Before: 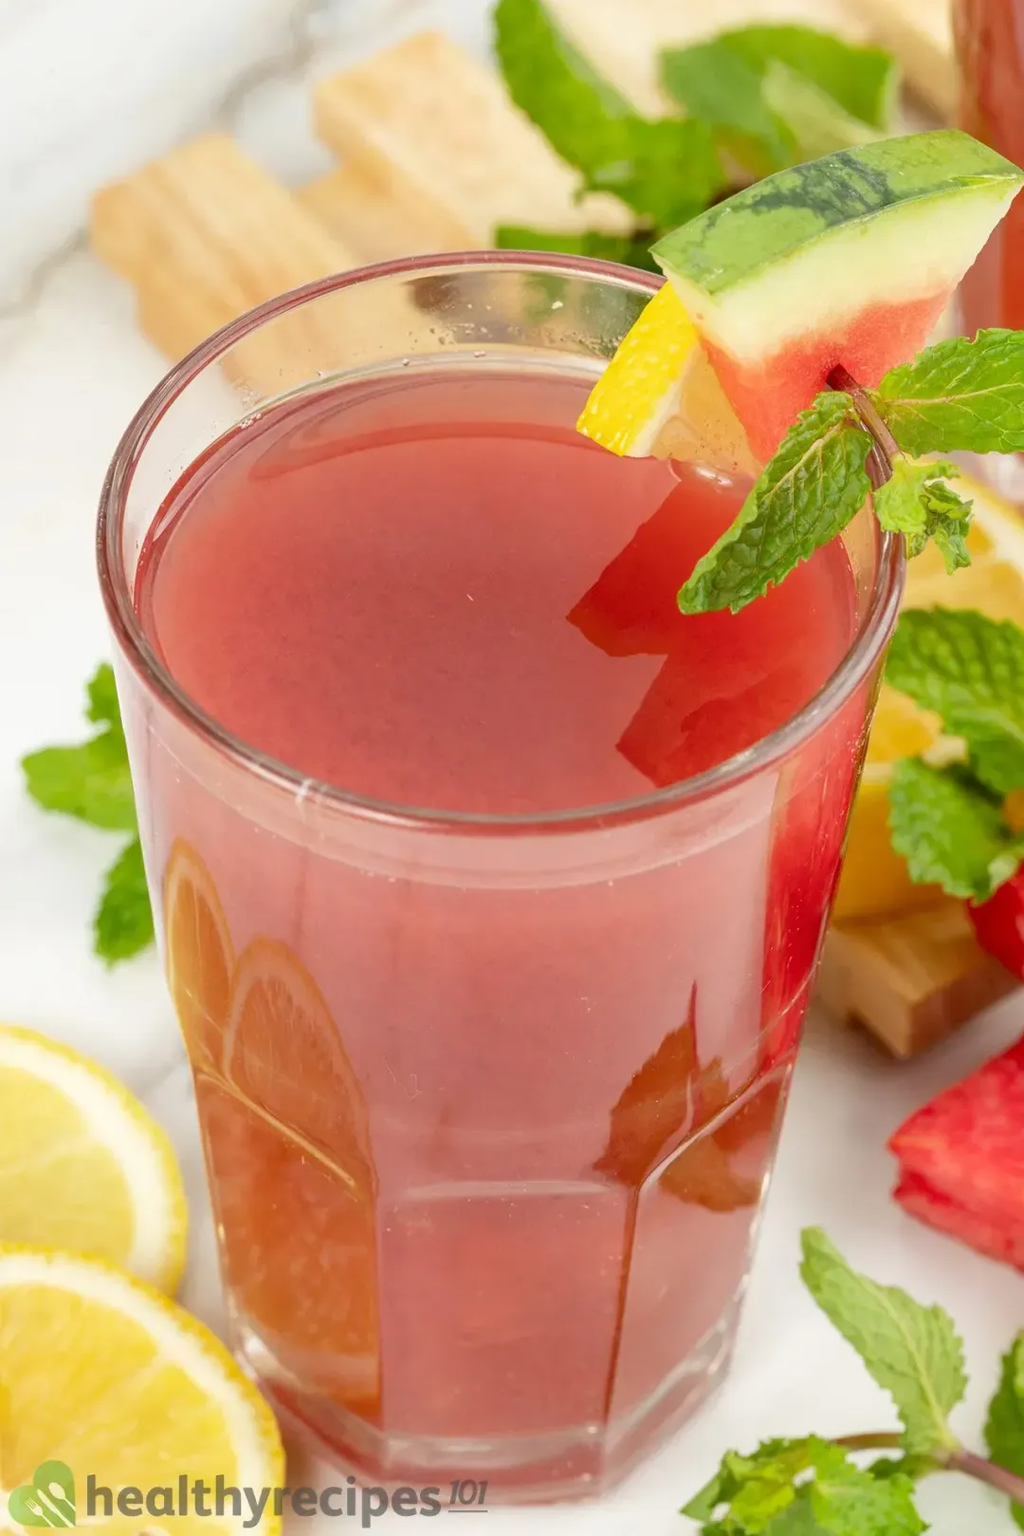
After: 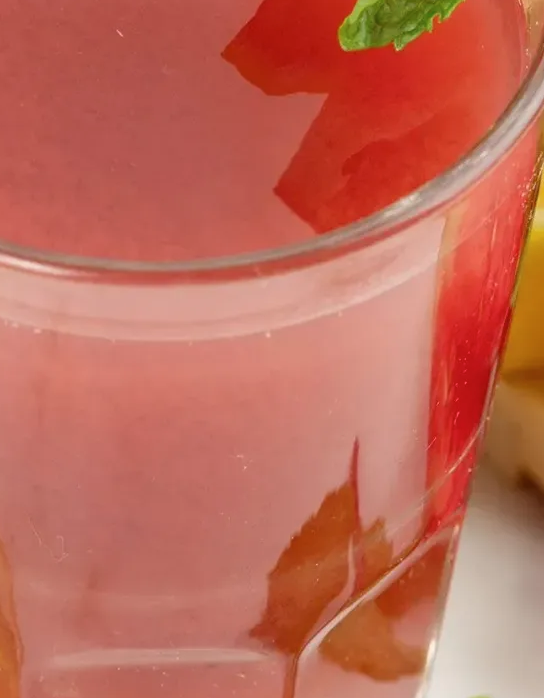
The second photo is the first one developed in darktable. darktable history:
crop: left 34.821%, top 36.862%, right 14.788%, bottom 20.016%
color zones: curves: ch0 [(0.25, 0.5) (0.428, 0.473) (0.75, 0.5)]; ch1 [(0.243, 0.479) (0.398, 0.452) (0.75, 0.5)]
